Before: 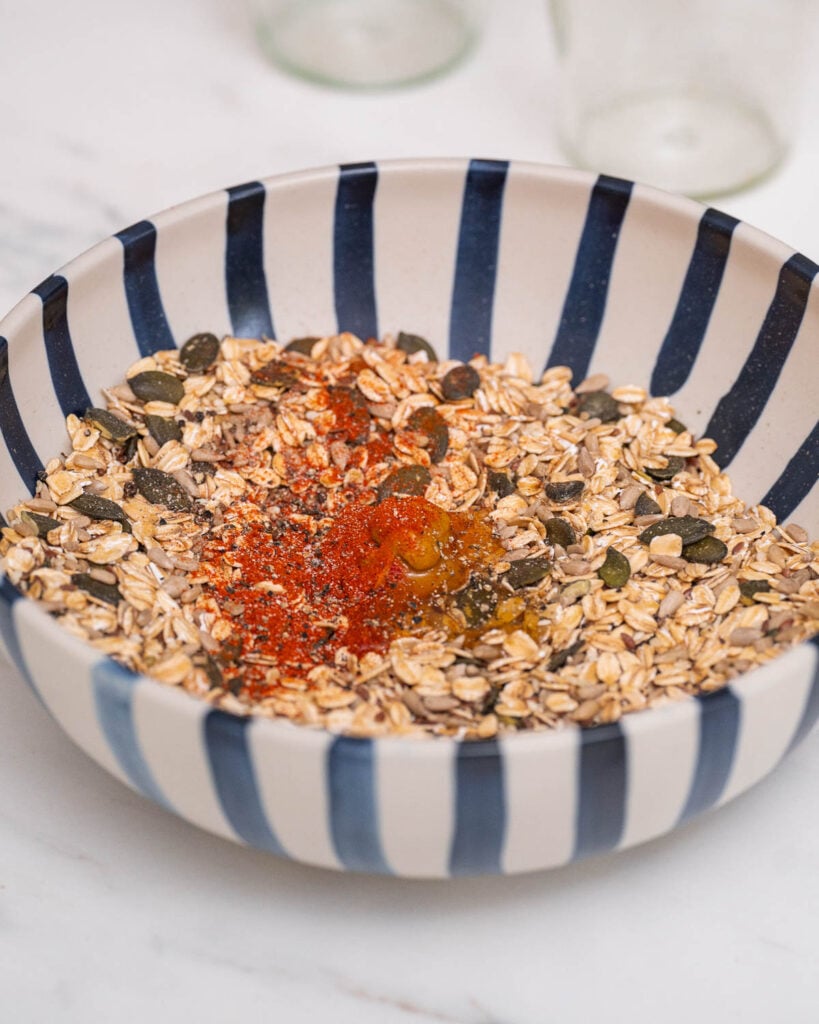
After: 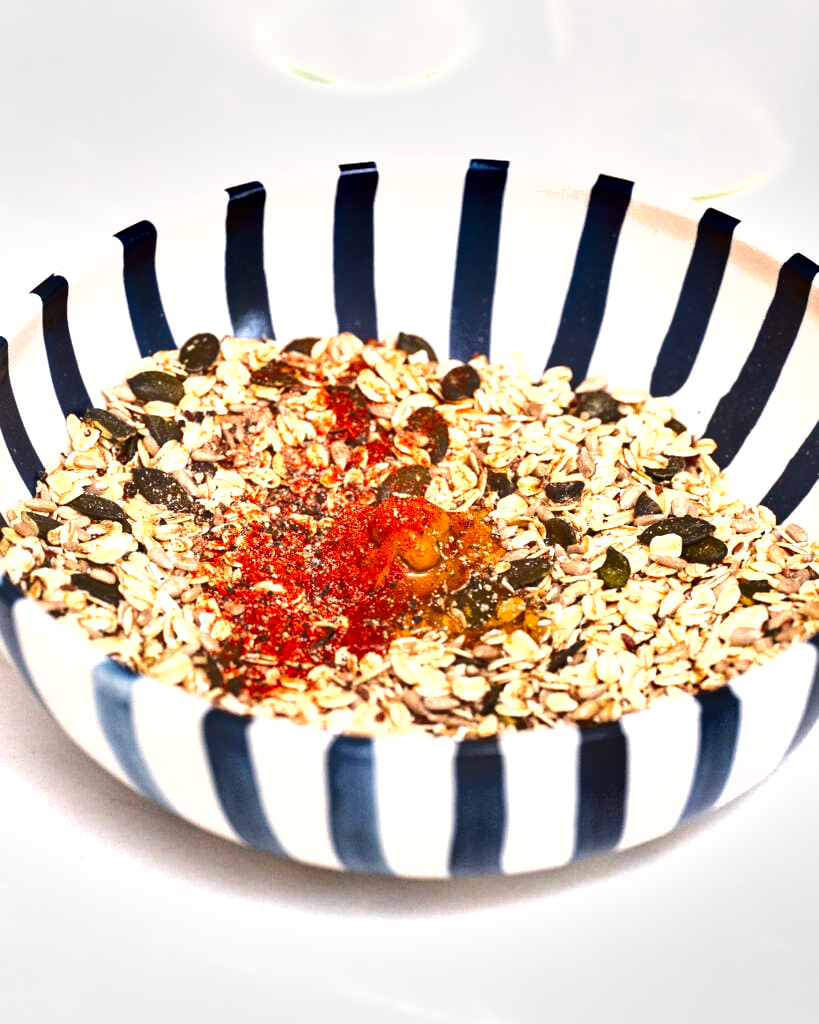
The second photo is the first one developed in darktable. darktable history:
shadows and highlights: soften with gaussian
exposure: black level correction 0, exposure 1.2 EV, compensate highlight preservation false
